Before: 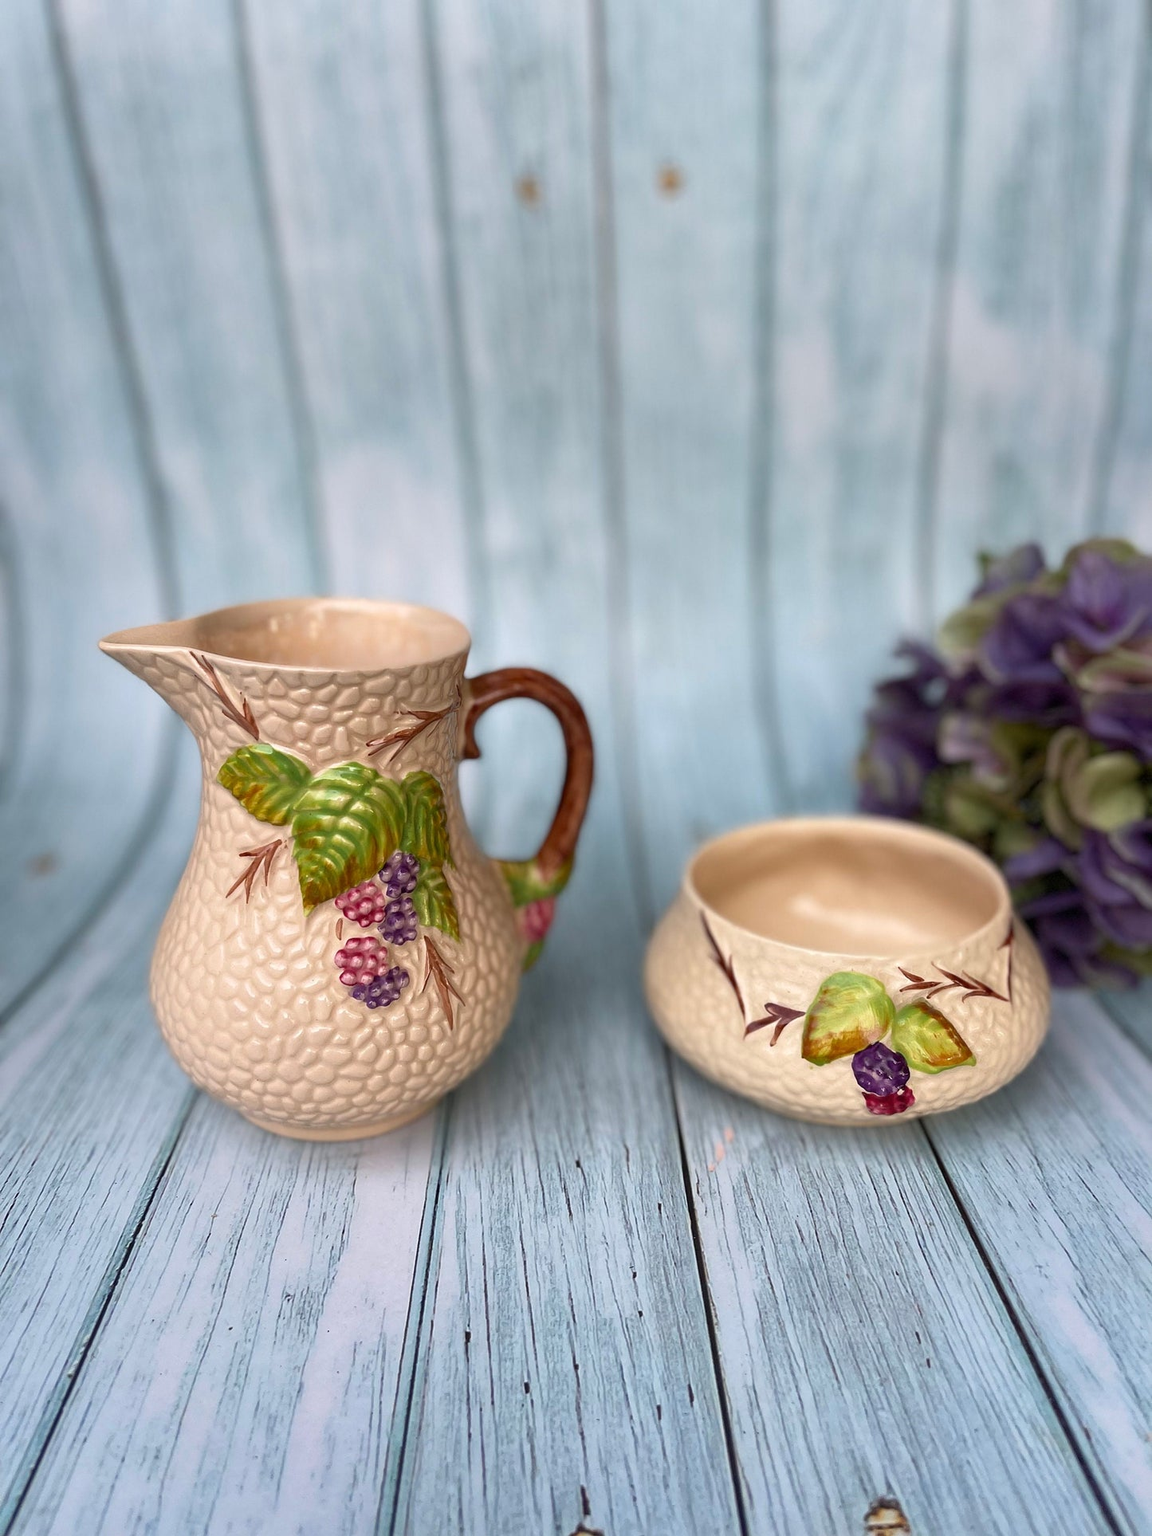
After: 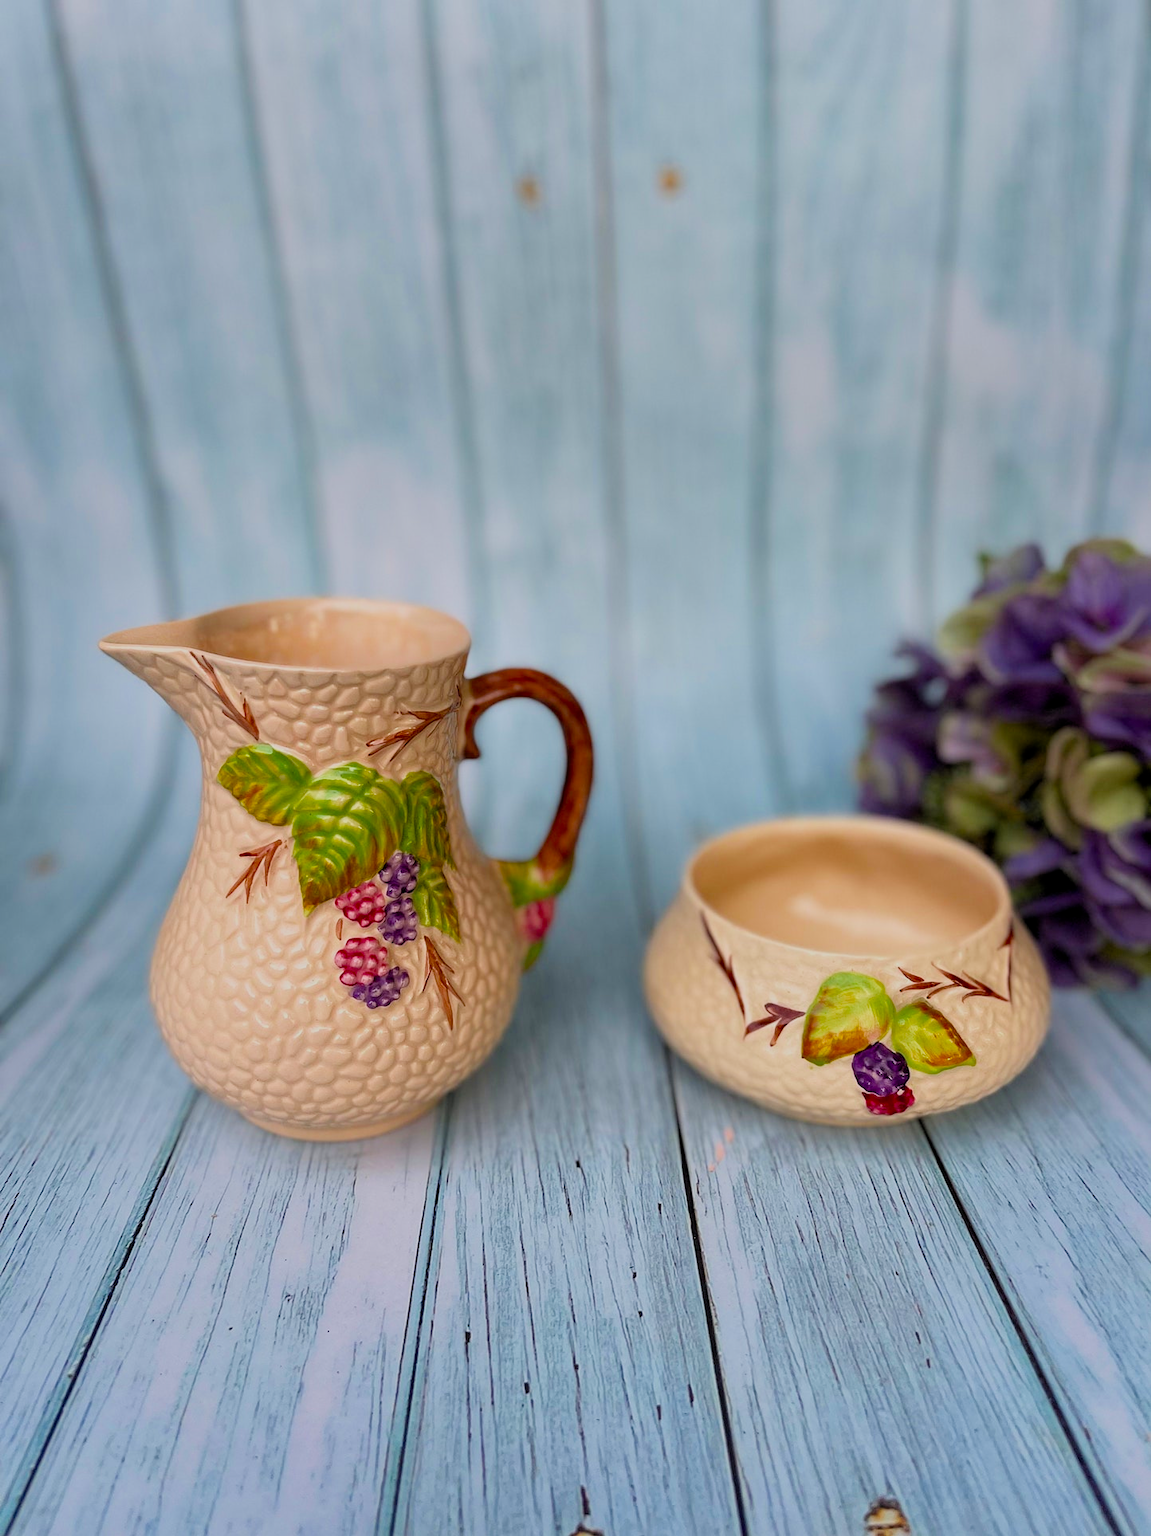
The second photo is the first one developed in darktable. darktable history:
color balance: contrast 10%
filmic rgb: black relative exposure -8.79 EV, white relative exposure 4.98 EV, threshold 6 EV, target black luminance 0%, hardness 3.77, latitude 66.34%, contrast 0.822, highlights saturation mix 10%, shadows ↔ highlights balance 20%, add noise in highlights 0.1, color science v4 (2020), iterations of high-quality reconstruction 0, type of noise poissonian, enable highlight reconstruction true
